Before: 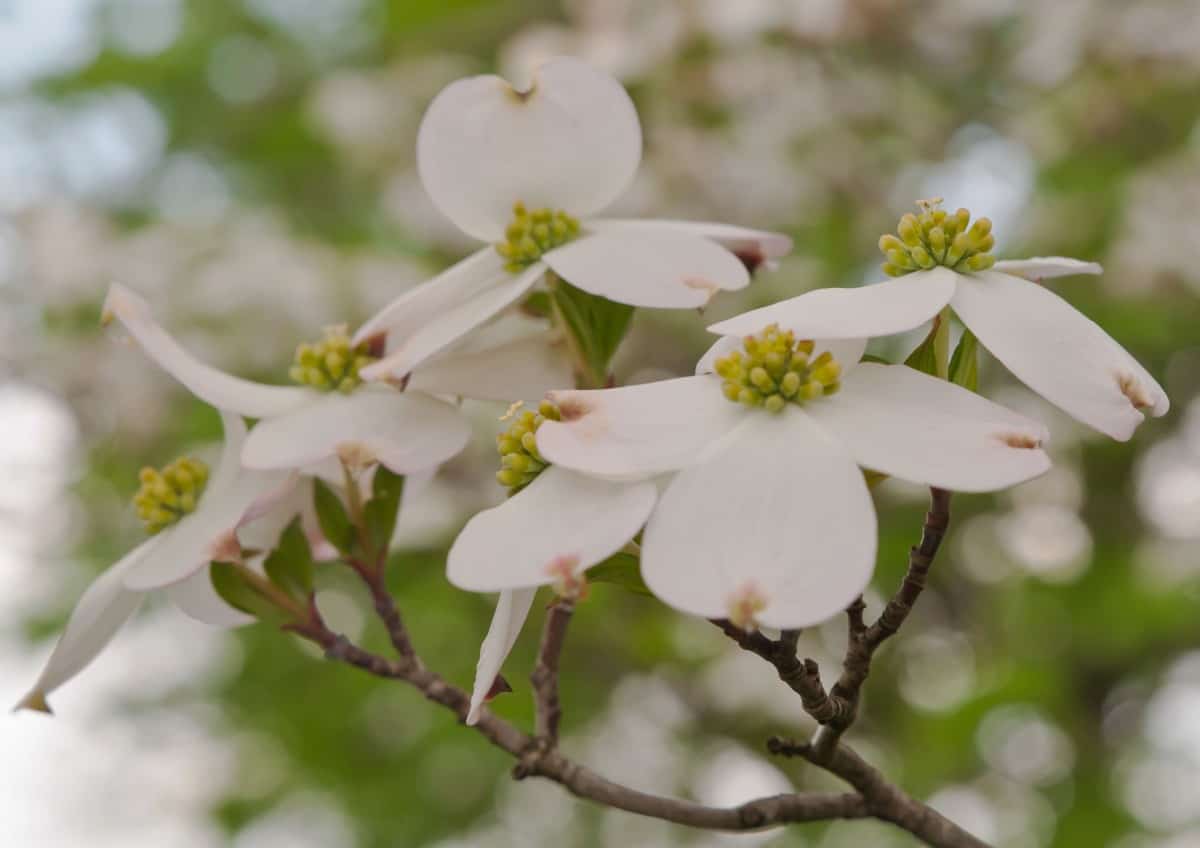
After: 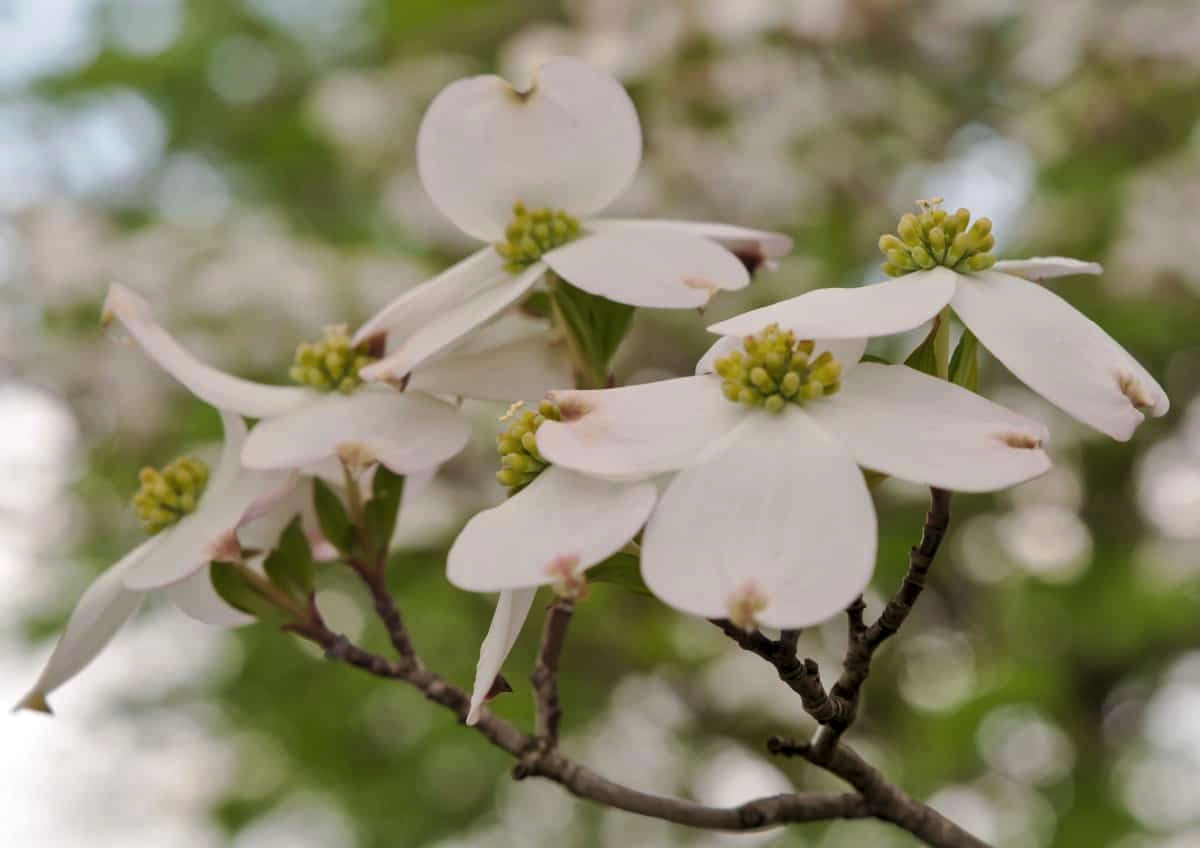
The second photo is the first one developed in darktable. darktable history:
velvia: strength 15% | blend: blend mode lighten, opacity 100%; mask: uniform (no mask)
contrast brightness saturation: saturation -0.05
local contrast: mode bilateral grid, contrast 20, coarseness 50, detail 120%, midtone range 0.2
levels: mode automatic, black 0.023%, white 99.97%, levels [0.062, 0.494, 0.925]
